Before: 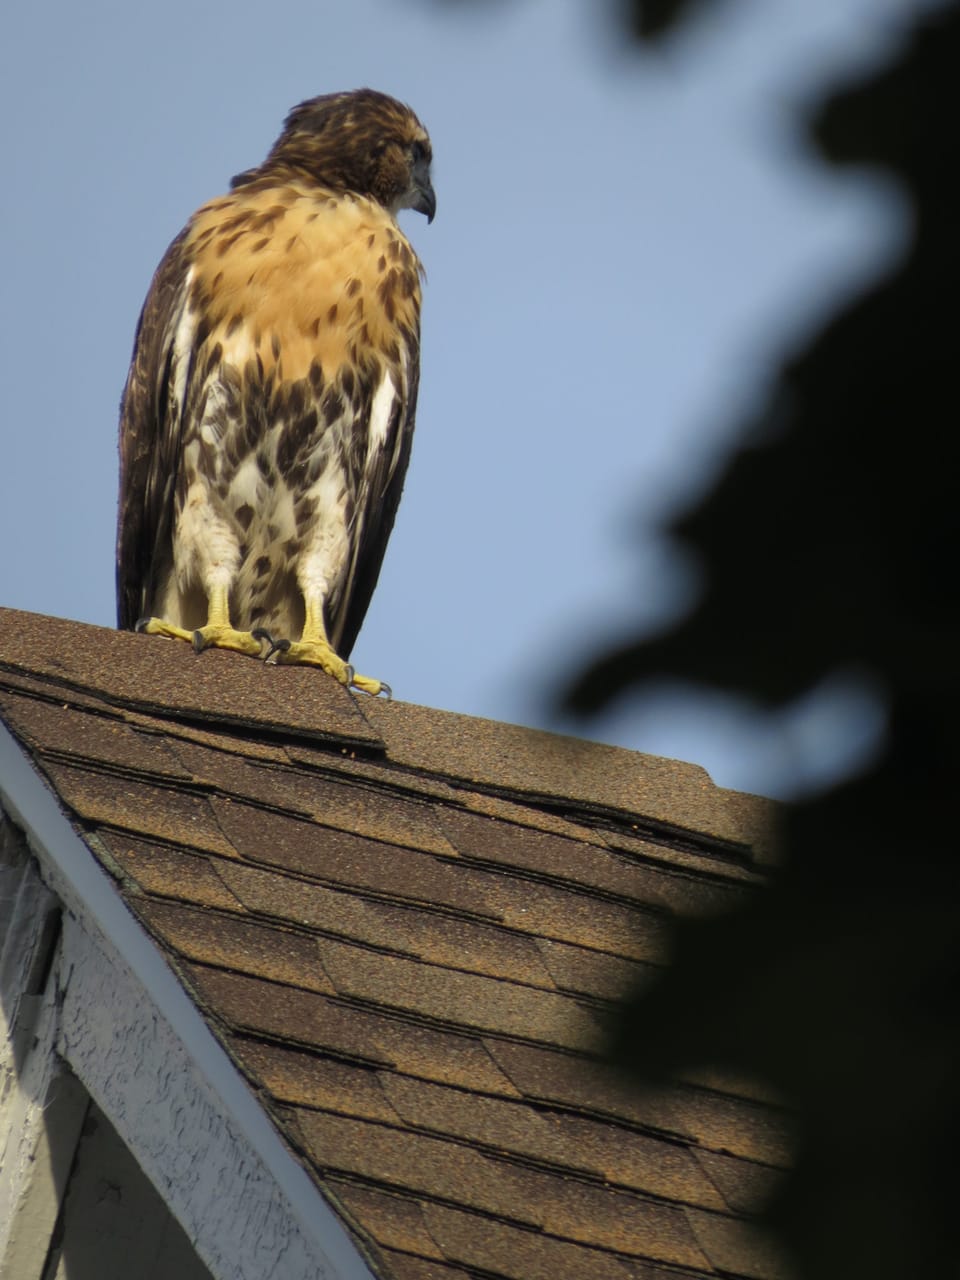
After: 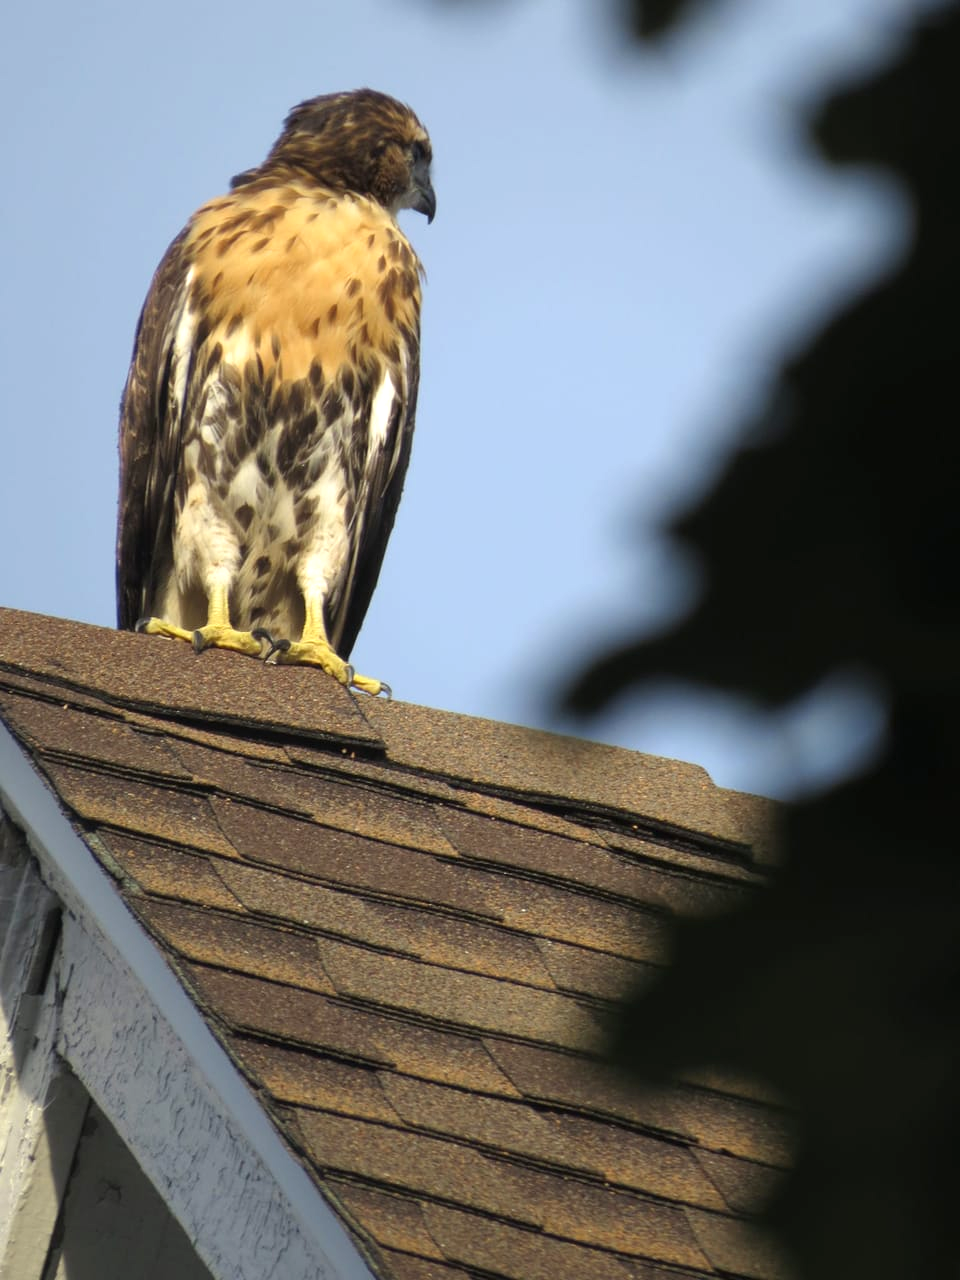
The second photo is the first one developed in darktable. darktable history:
exposure: exposure 0.507 EV, compensate highlight preservation false
